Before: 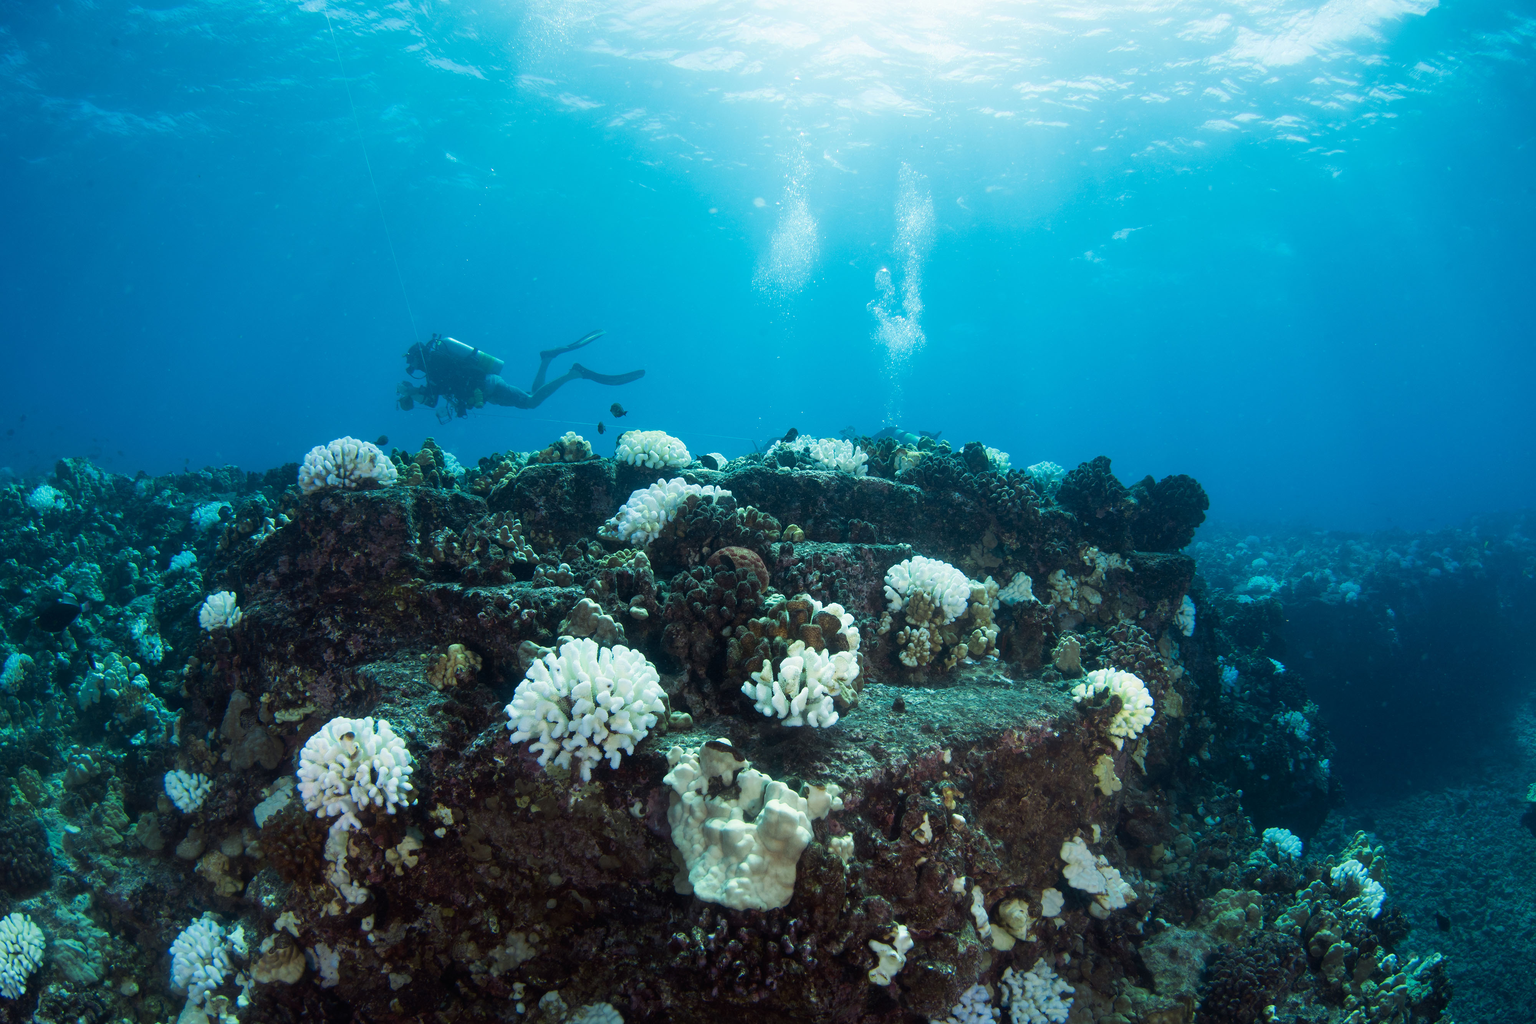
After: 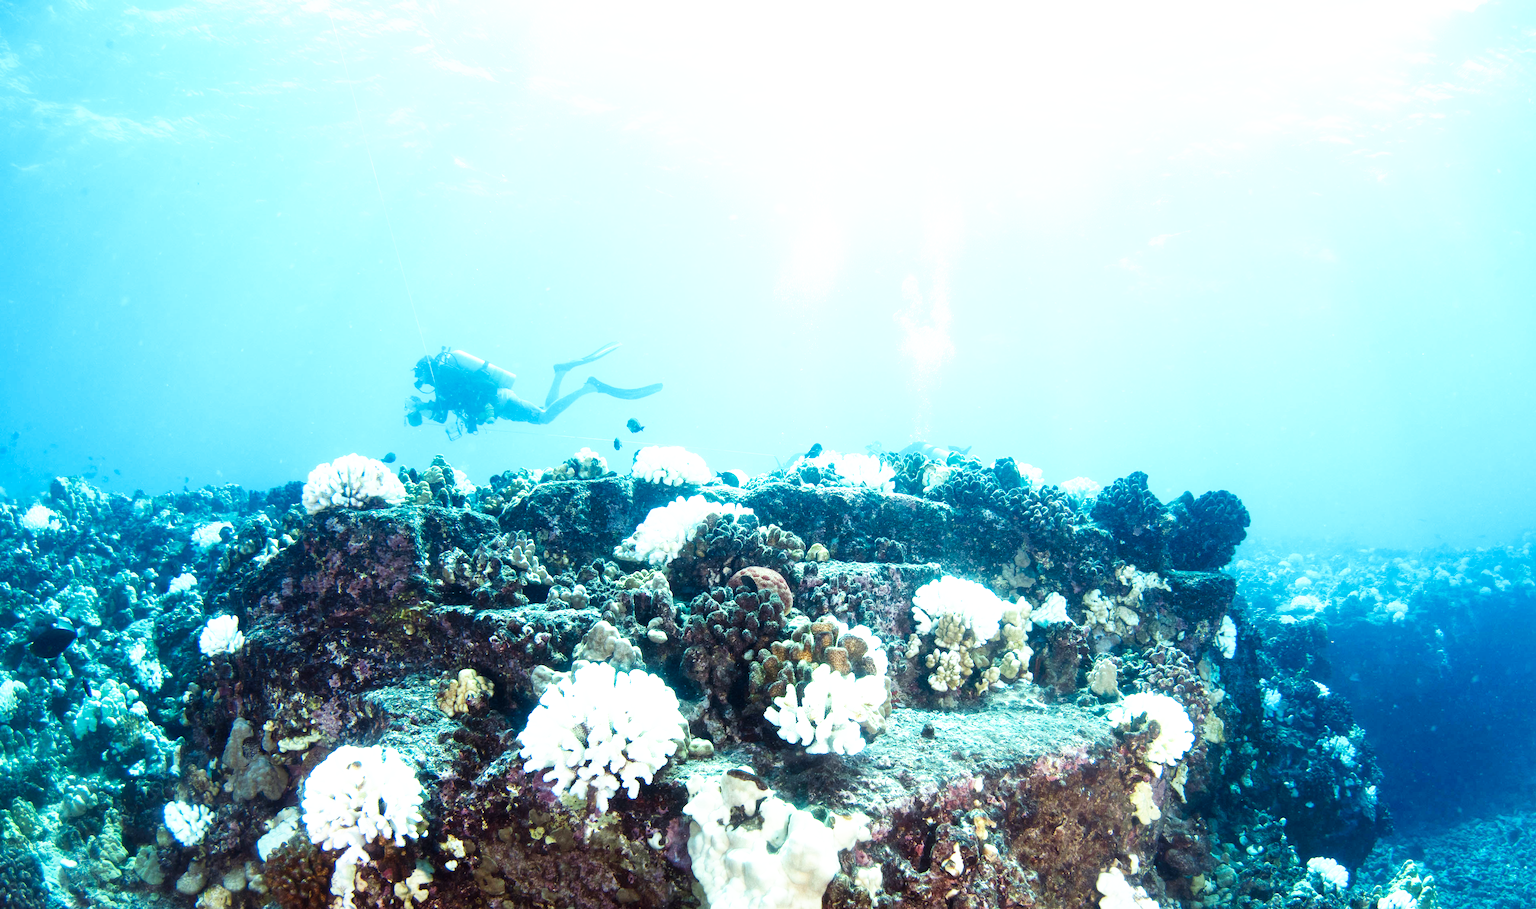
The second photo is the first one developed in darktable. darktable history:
crop and rotate: angle 0.2°, left 0.275%, right 3.127%, bottom 14.18%
exposure: exposure 1.223 EV, compensate highlight preservation false
base curve: curves: ch0 [(0, 0) (0.007, 0.004) (0.027, 0.03) (0.046, 0.07) (0.207, 0.54) (0.442, 0.872) (0.673, 0.972) (1, 1)], preserve colors none
